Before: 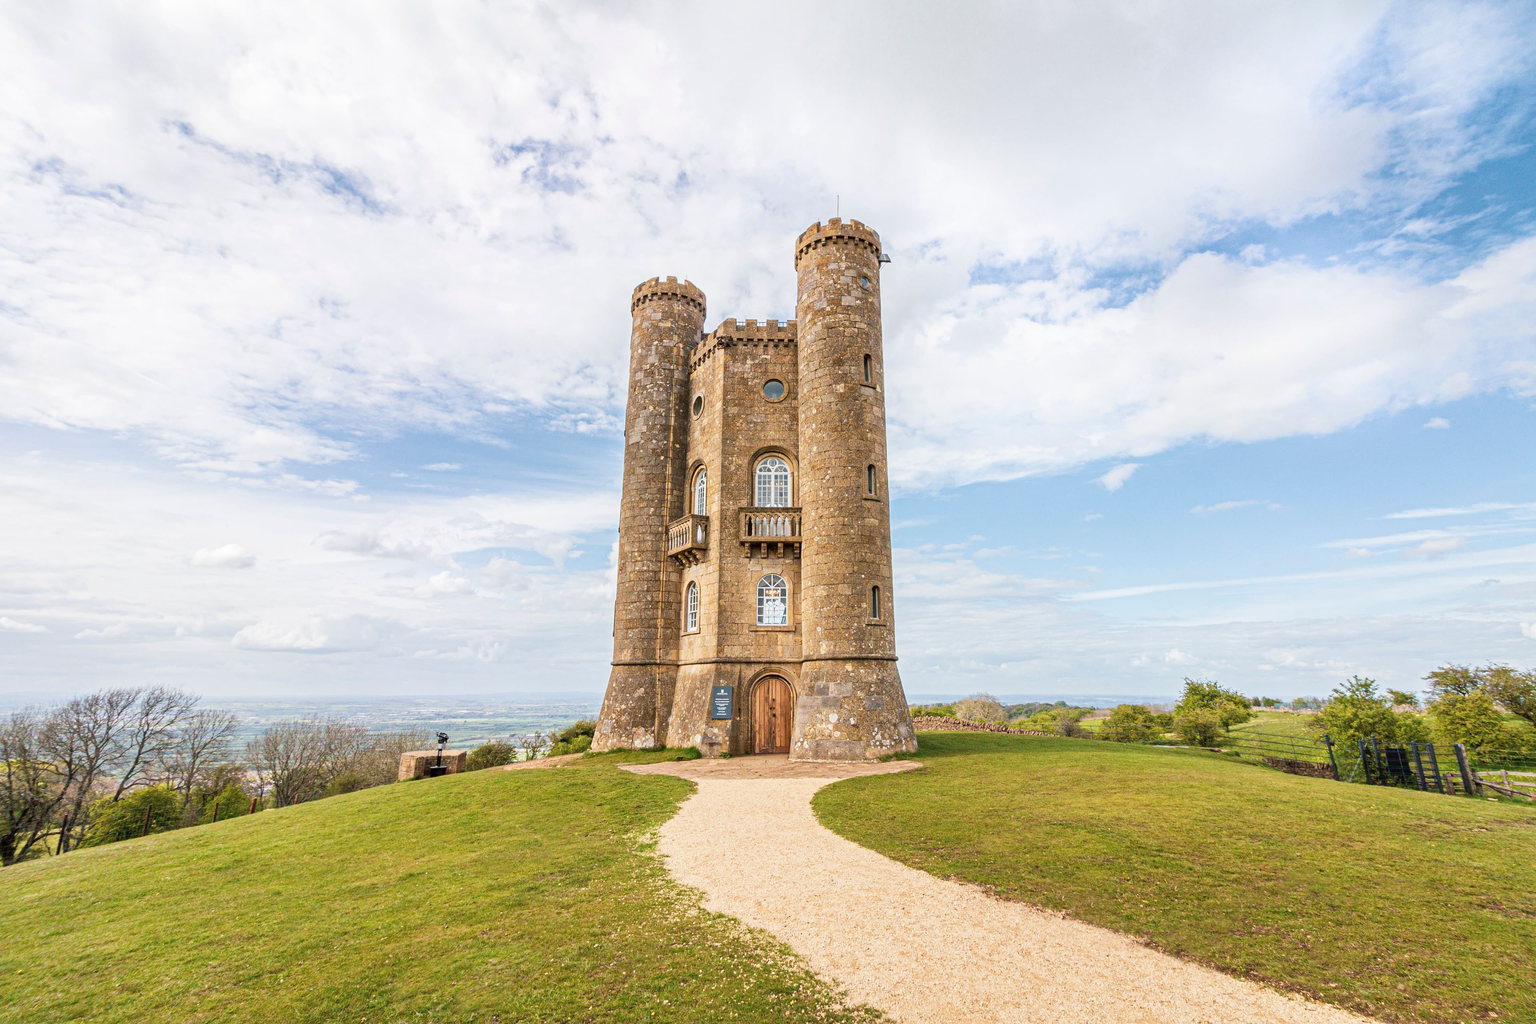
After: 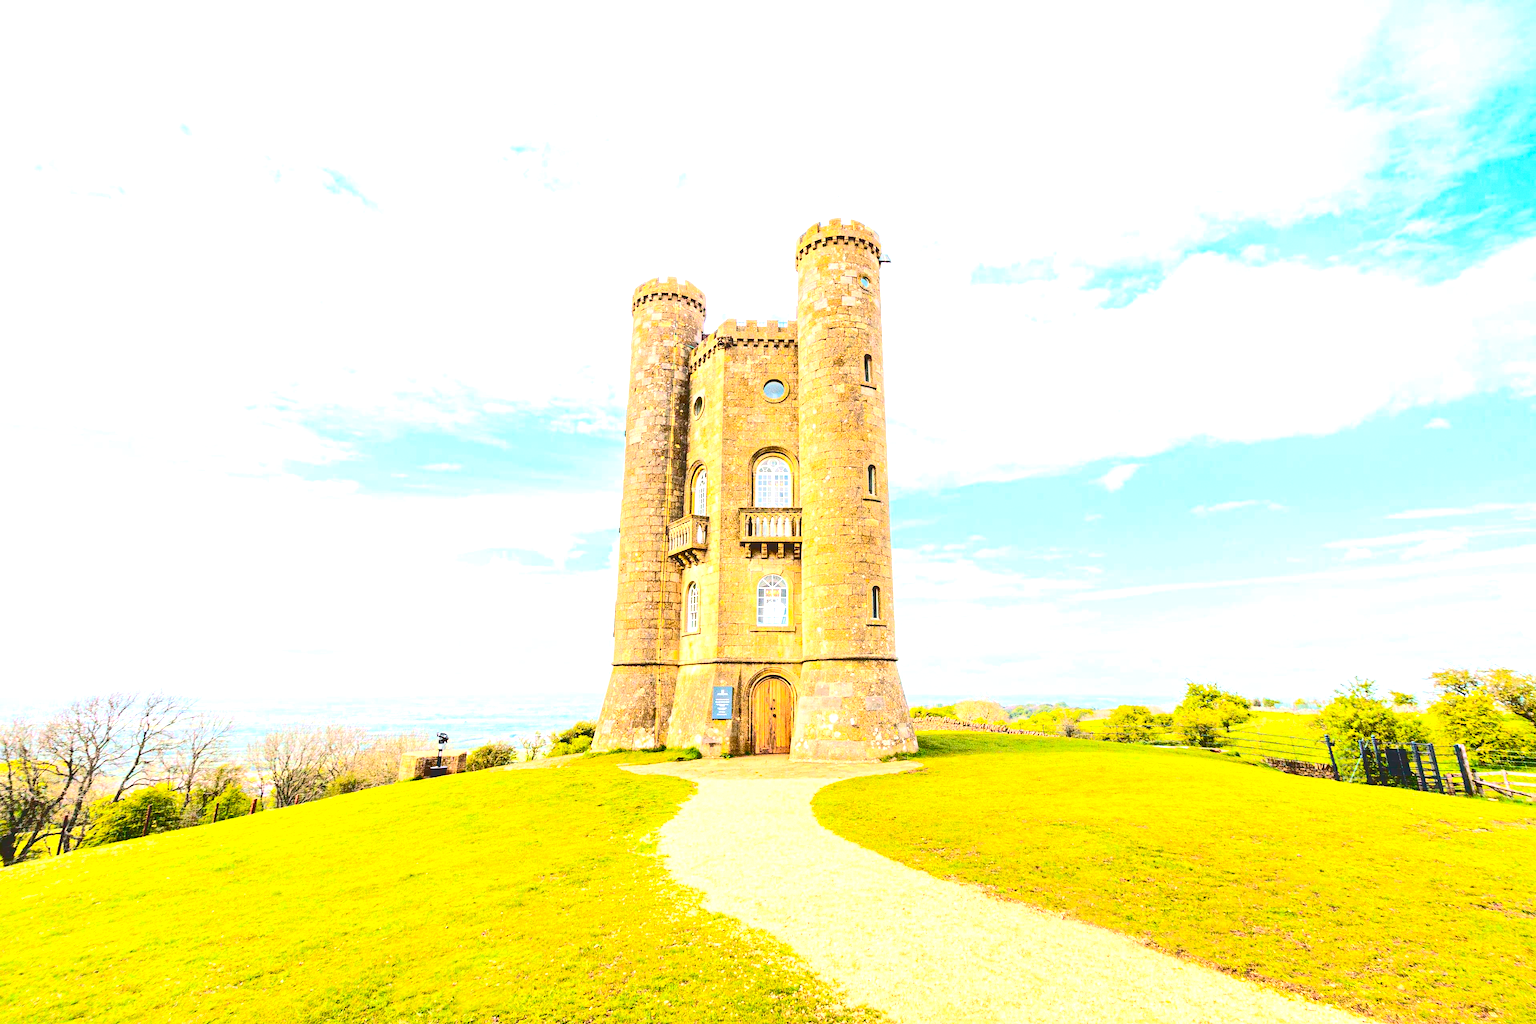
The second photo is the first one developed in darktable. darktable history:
color balance rgb: perceptual saturation grading › global saturation 29.966%, global vibrance 31.716%
contrast brightness saturation: contrast 0.298
exposure: black level correction 0, exposure 1.281 EV, compensate highlight preservation false
tone curve: curves: ch0 [(0, 0) (0.003, 0.17) (0.011, 0.17) (0.025, 0.17) (0.044, 0.168) (0.069, 0.167) (0.1, 0.173) (0.136, 0.181) (0.177, 0.199) (0.224, 0.226) (0.277, 0.271) (0.335, 0.333) (0.399, 0.419) (0.468, 0.52) (0.543, 0.621) (0.623, 0.716) (0.709, 0.795) (0.801, 0.867) (0.898, 0.914) (1, 1)], color space Lab, independent channels, preserve colors none
